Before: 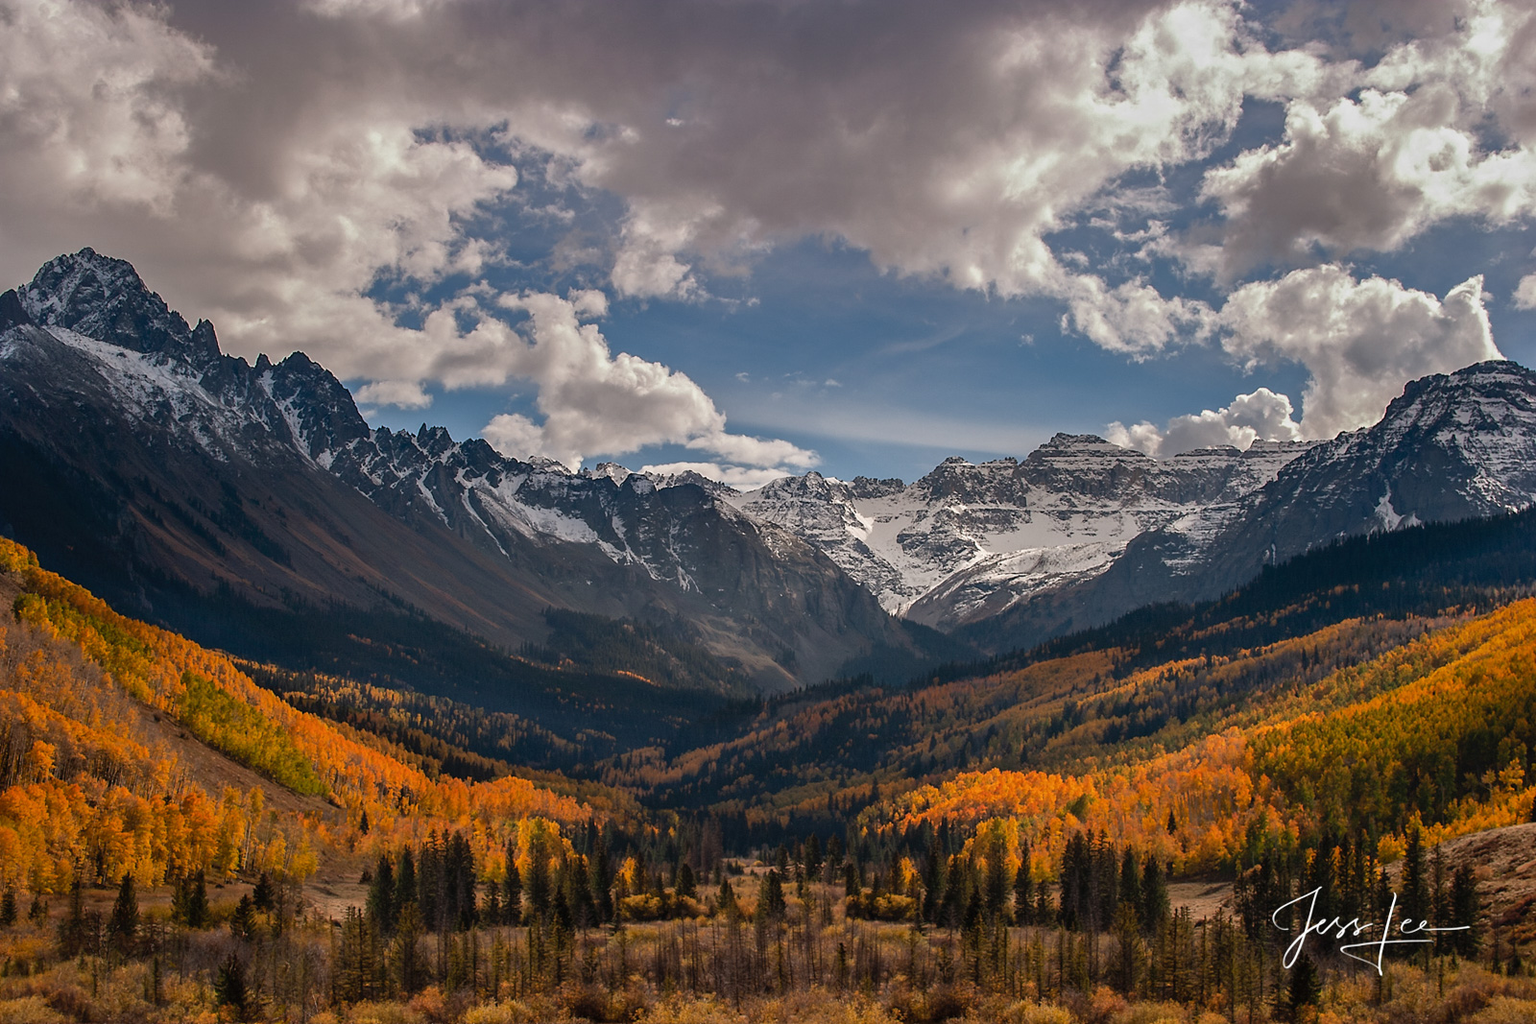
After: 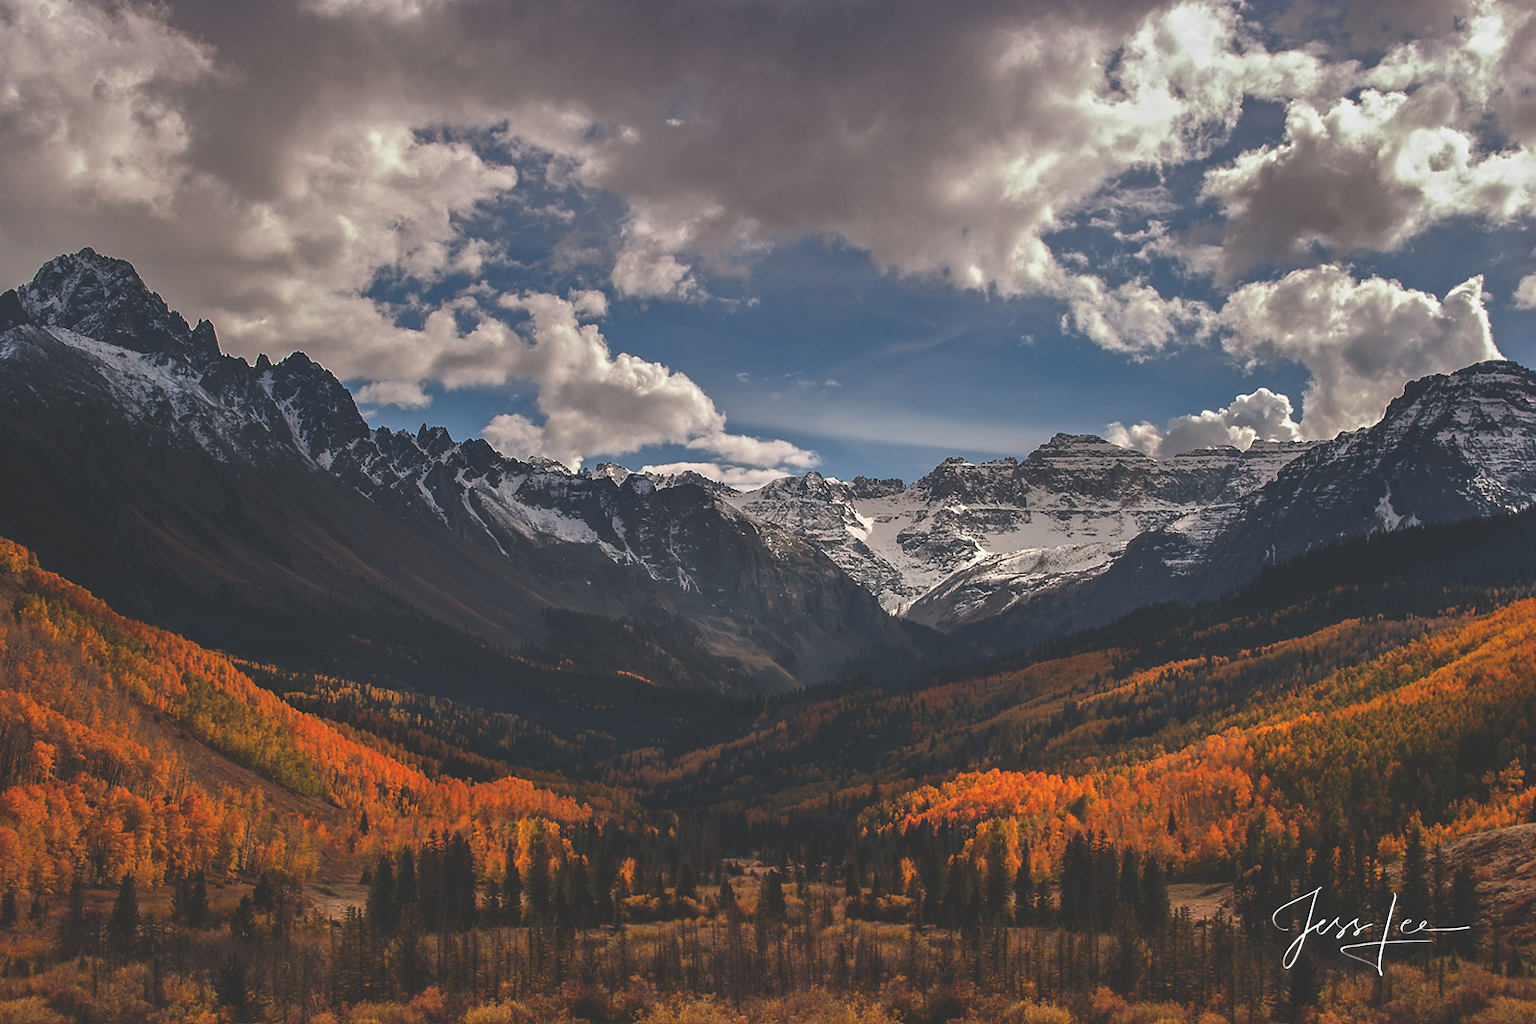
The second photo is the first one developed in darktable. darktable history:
exposure: exposure 0.217 EV, compensate highlight preservation false
rgb curve: curves: ch0 [(0, 0.186) (0.314, 0.284) (0.775, 0.708) (1, 1)], compensate middle gray true, preserve colors none
